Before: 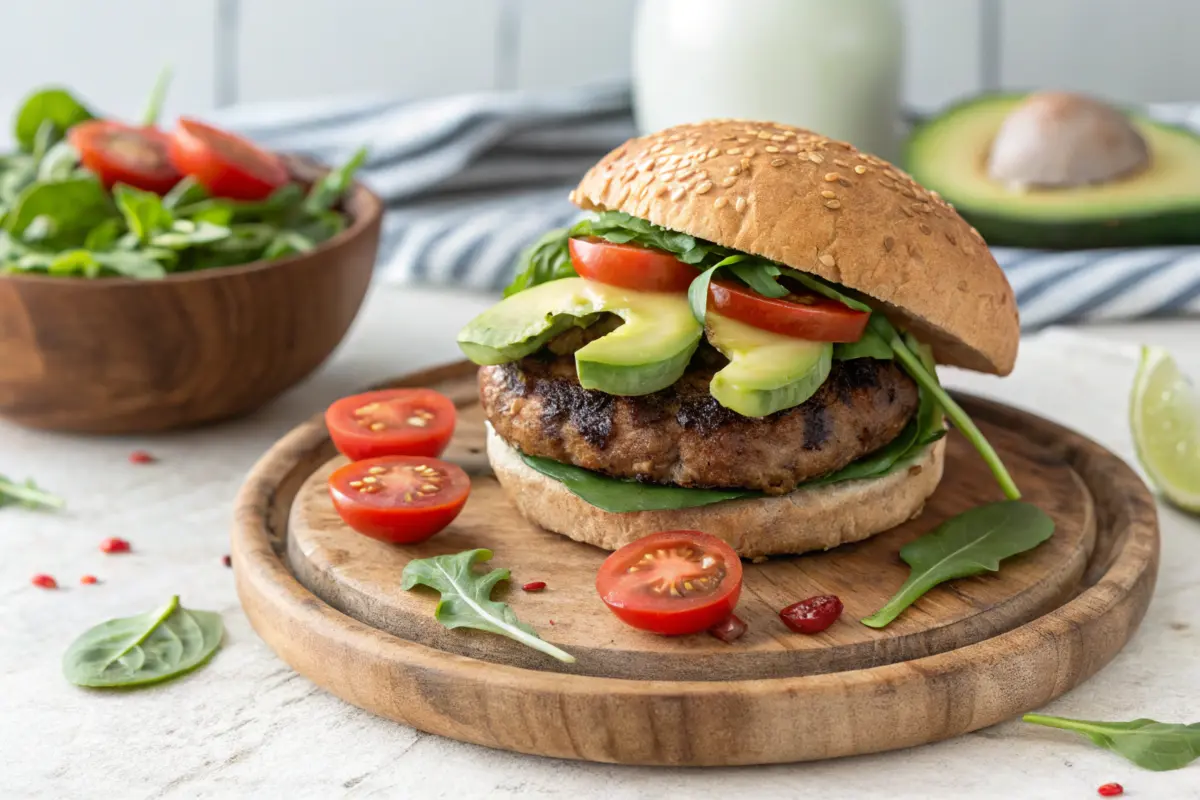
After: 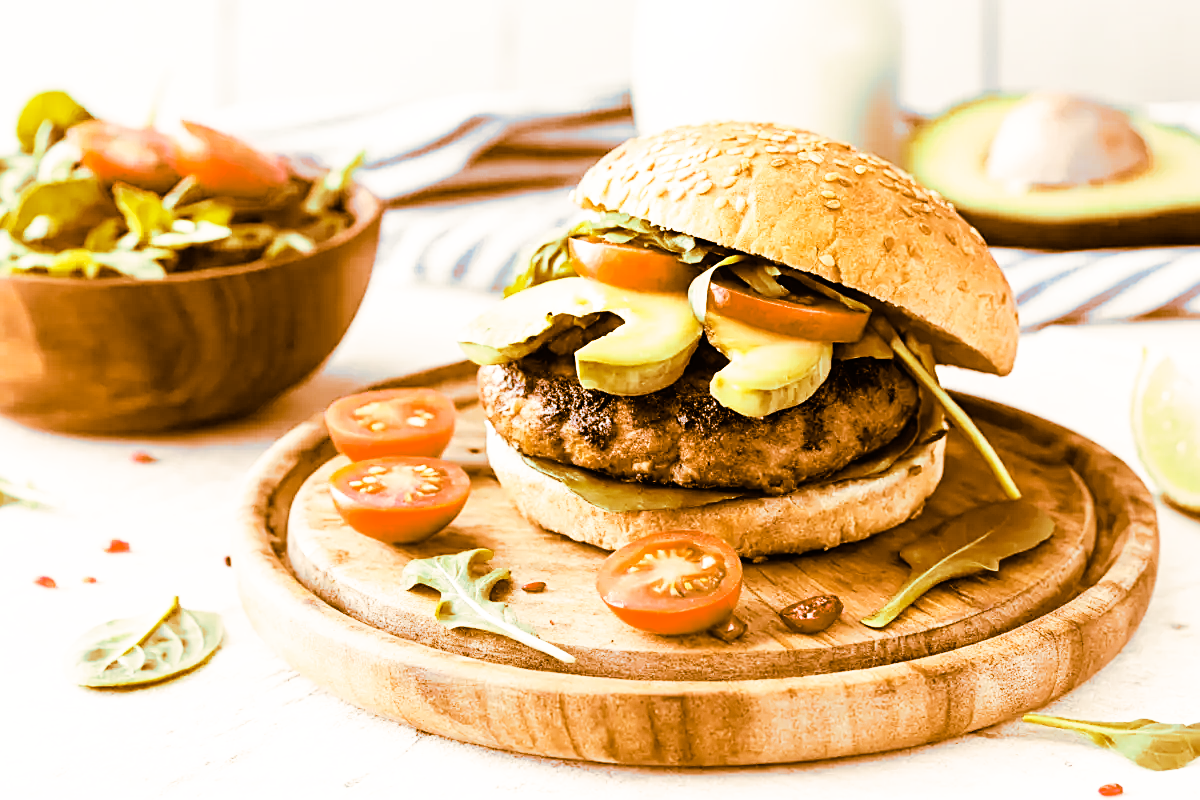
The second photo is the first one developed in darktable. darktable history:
base curve: curves: ch0 [(0, 0) (0.007, 0.004) (0.027, 0.03) (0.046, 0.07) (0.207, 0.54) (0.442, 0.872) (0.673, 0.972) (1, 1)], preserve colors none
sharpen: on, module defaults
split-toning: shadows › hue 26°, shadows › saturation 0.92, highlights › hue 40°, highlights › saturation 0.92, balance -63, compress 0%
